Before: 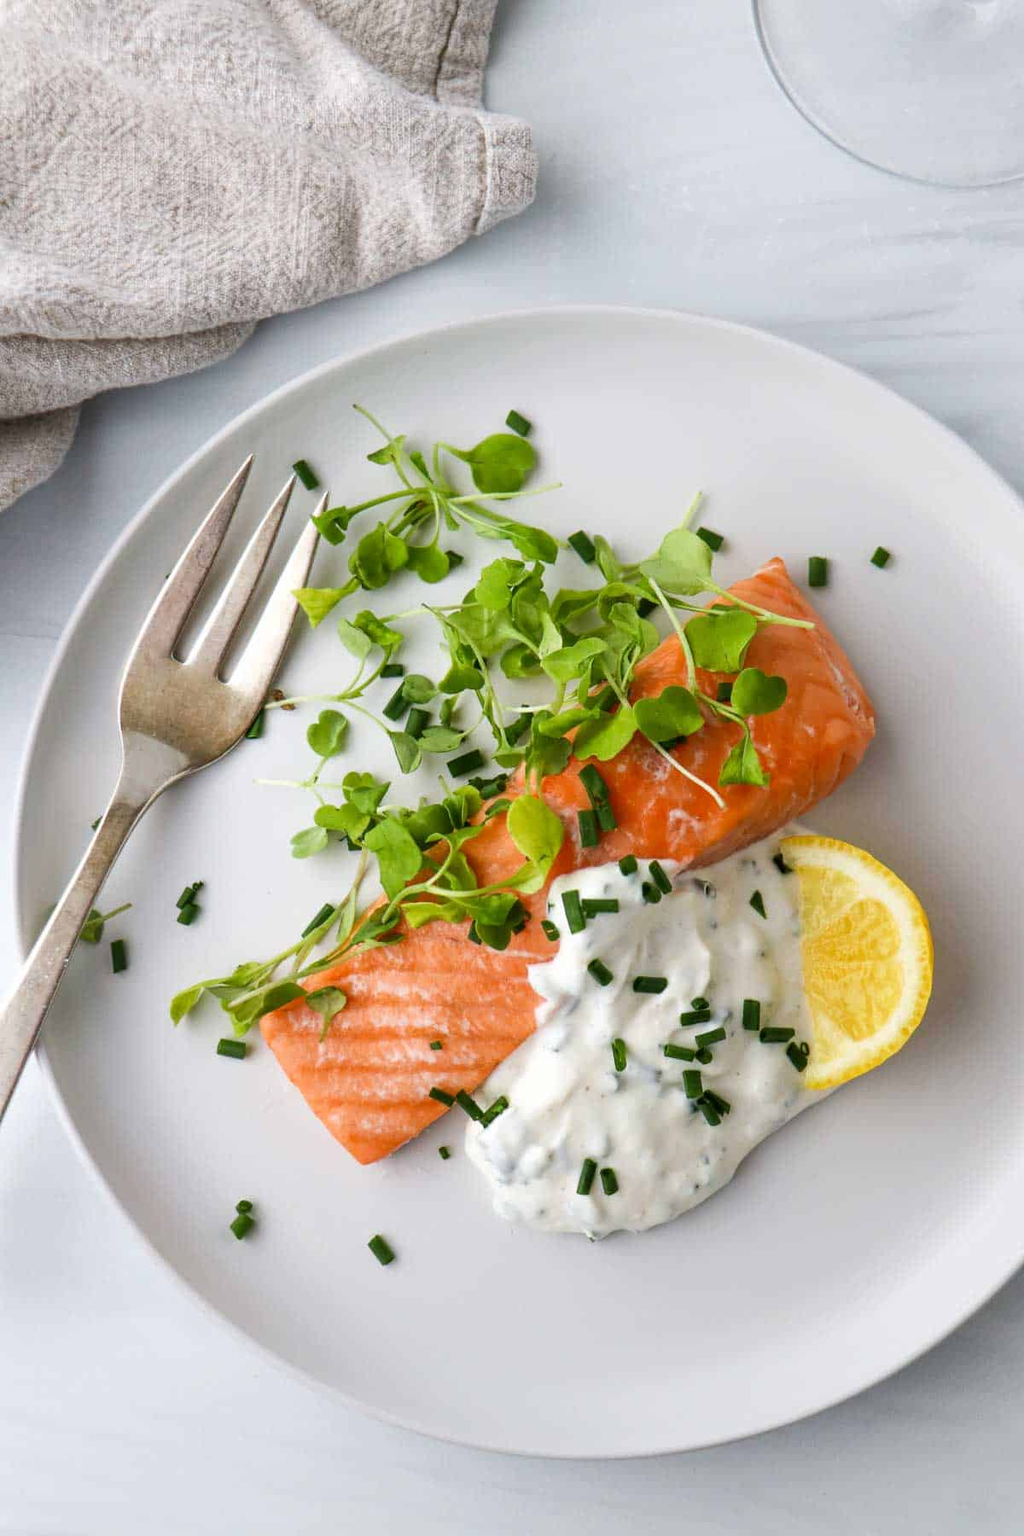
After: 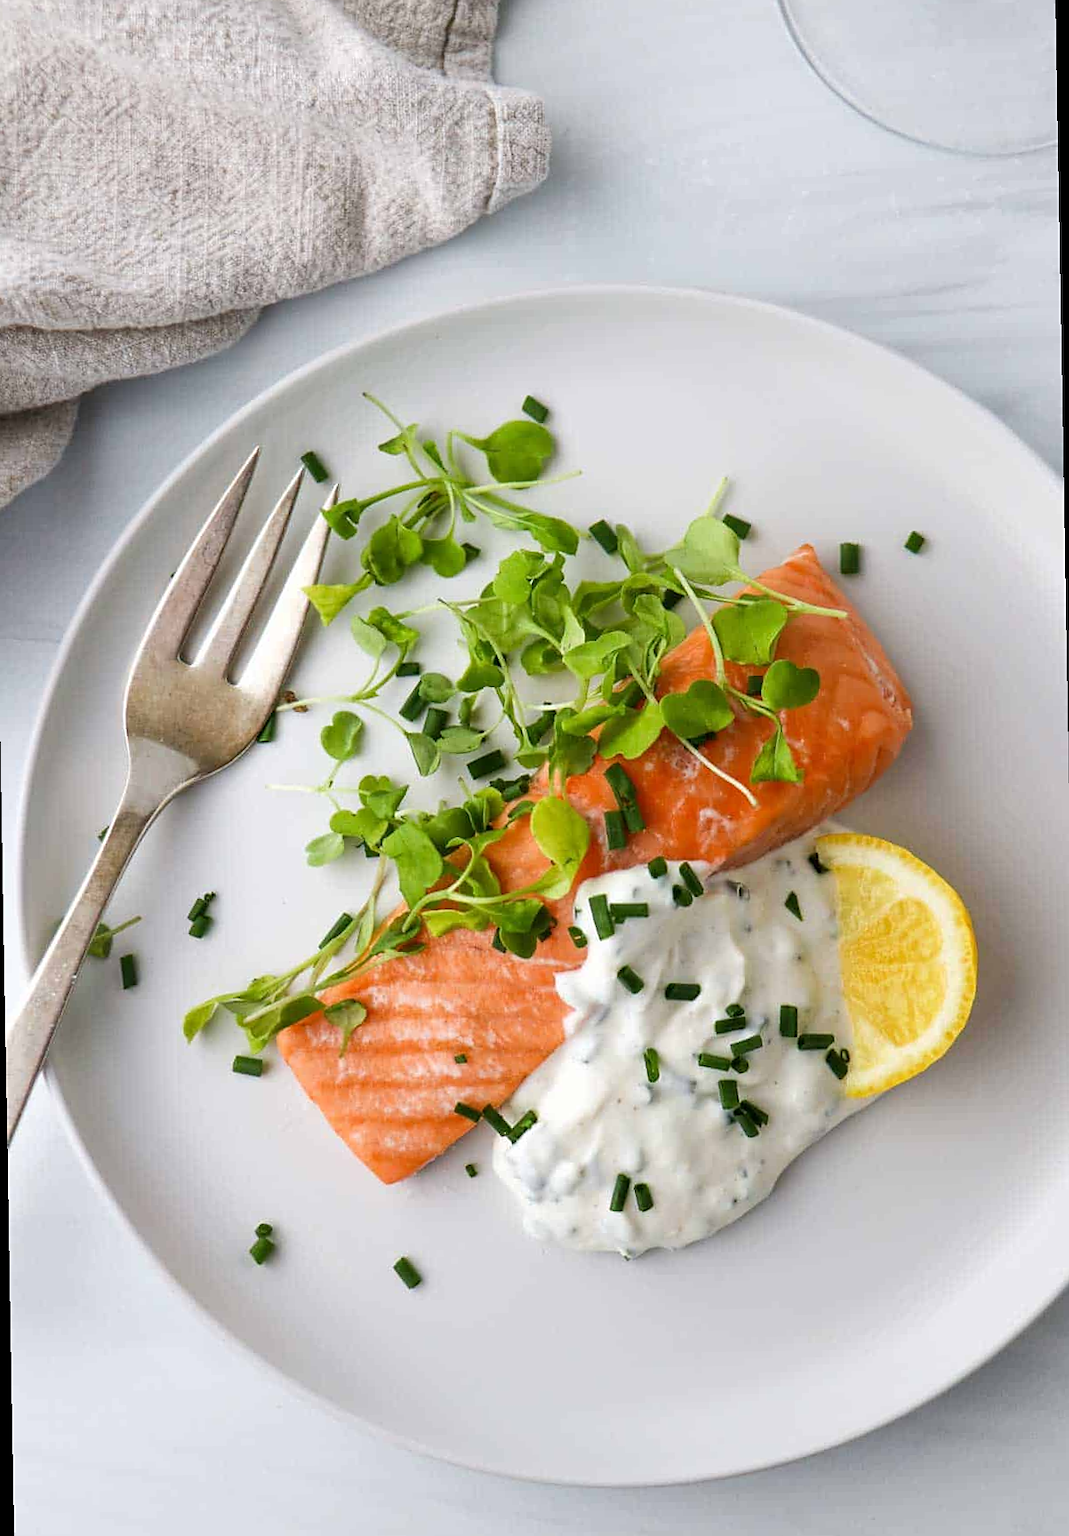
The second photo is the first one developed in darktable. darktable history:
sharpen: radius 1.559, amount 0.373, threshold 1.271
rotate and perspective: rotation -1°, crop left 0.011, crop right 0.989, crop top 0.025, crop bottom 0.975
